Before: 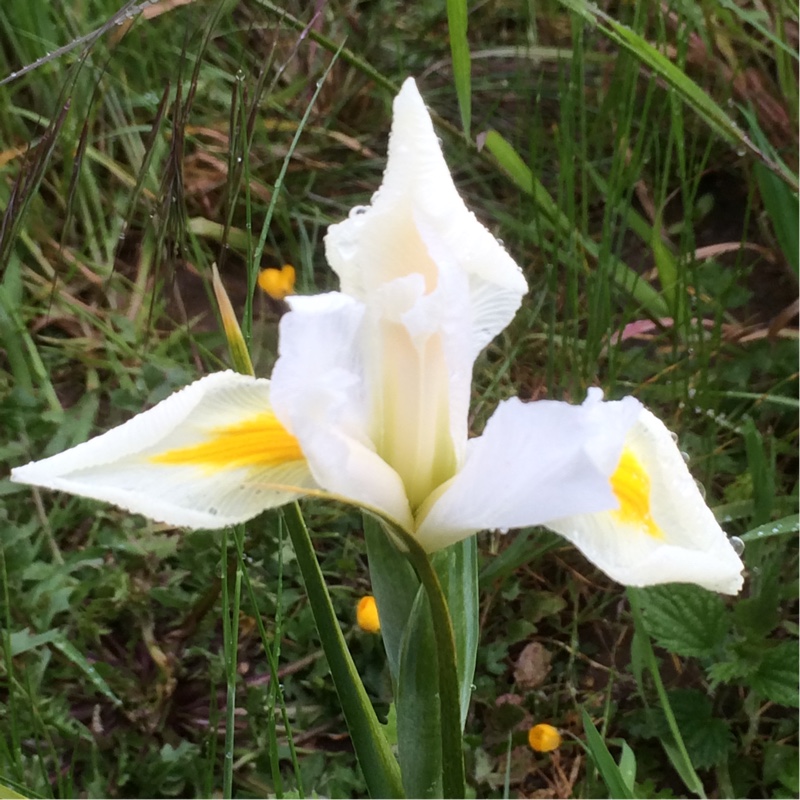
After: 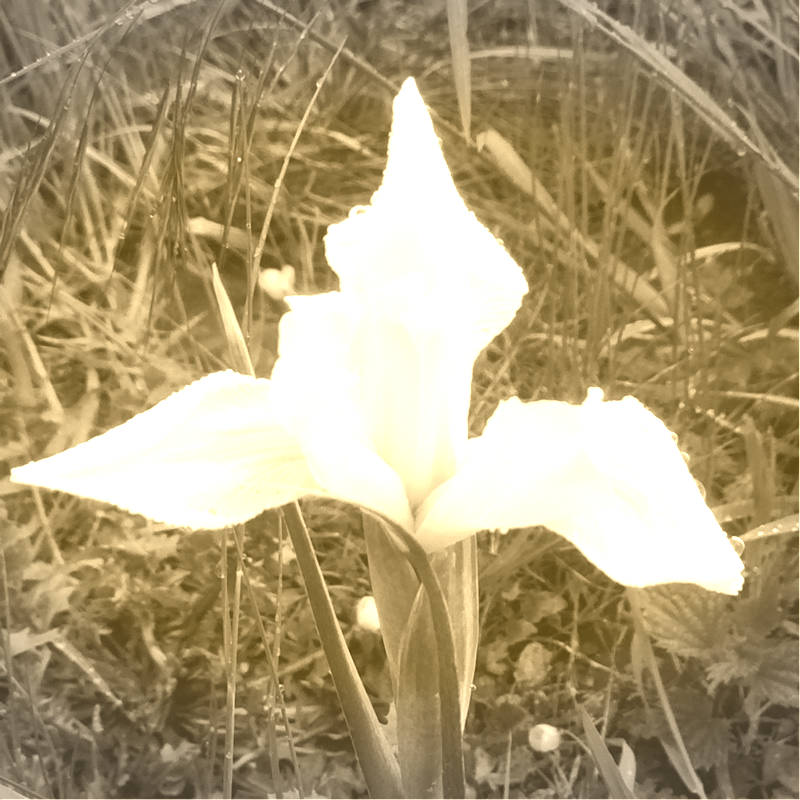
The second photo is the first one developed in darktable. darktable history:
colorize: hue 36°, source mix 100%
vignetting: fall-off start 100%, brightness -0.282, width/height ratio 1.31
